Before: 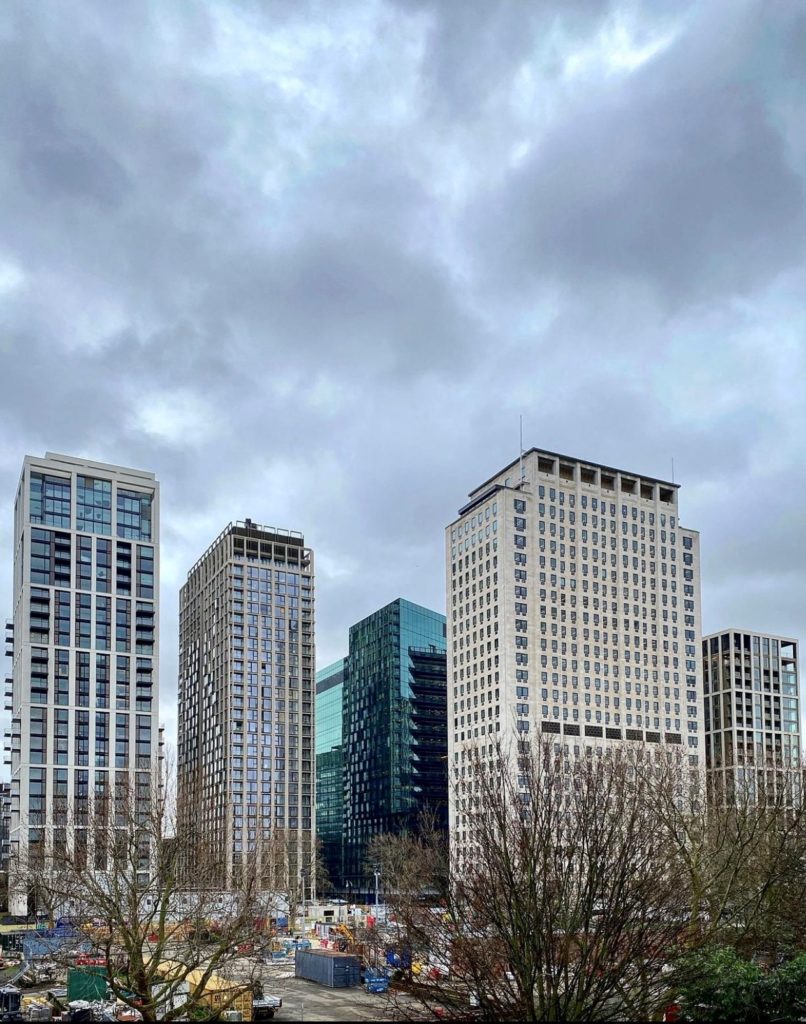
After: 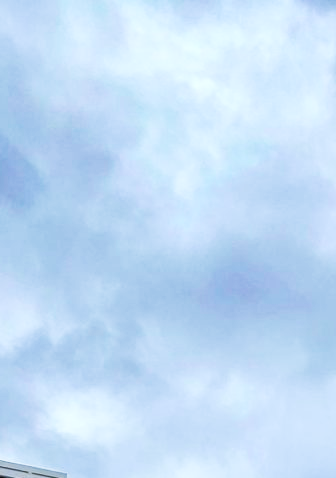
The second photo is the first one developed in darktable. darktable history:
crop and rotate: left 10.989%, top 0.095%, right 47.208%, bottom 53.154%
tone curve: curves: ch0 [(0, 0) (0.137, 0.063) (0.255, 0.176) (0.502, 0.502) (0.749, 0.839) (1, 1)], preserve colors none
tone equalizer: smoothing diameter 24.83%, edges refinement/feathering 6.68, preserve details guided filter
color calibration: output R [0.946, 0.065, -0.013, 0], output G [-0.246, 1.264, -0.017, 0], output B [0.046, -0.098, 1.05, 0], illuminant as shot in camera, x 0.358, y 0.373, temperature 4628.91 K
